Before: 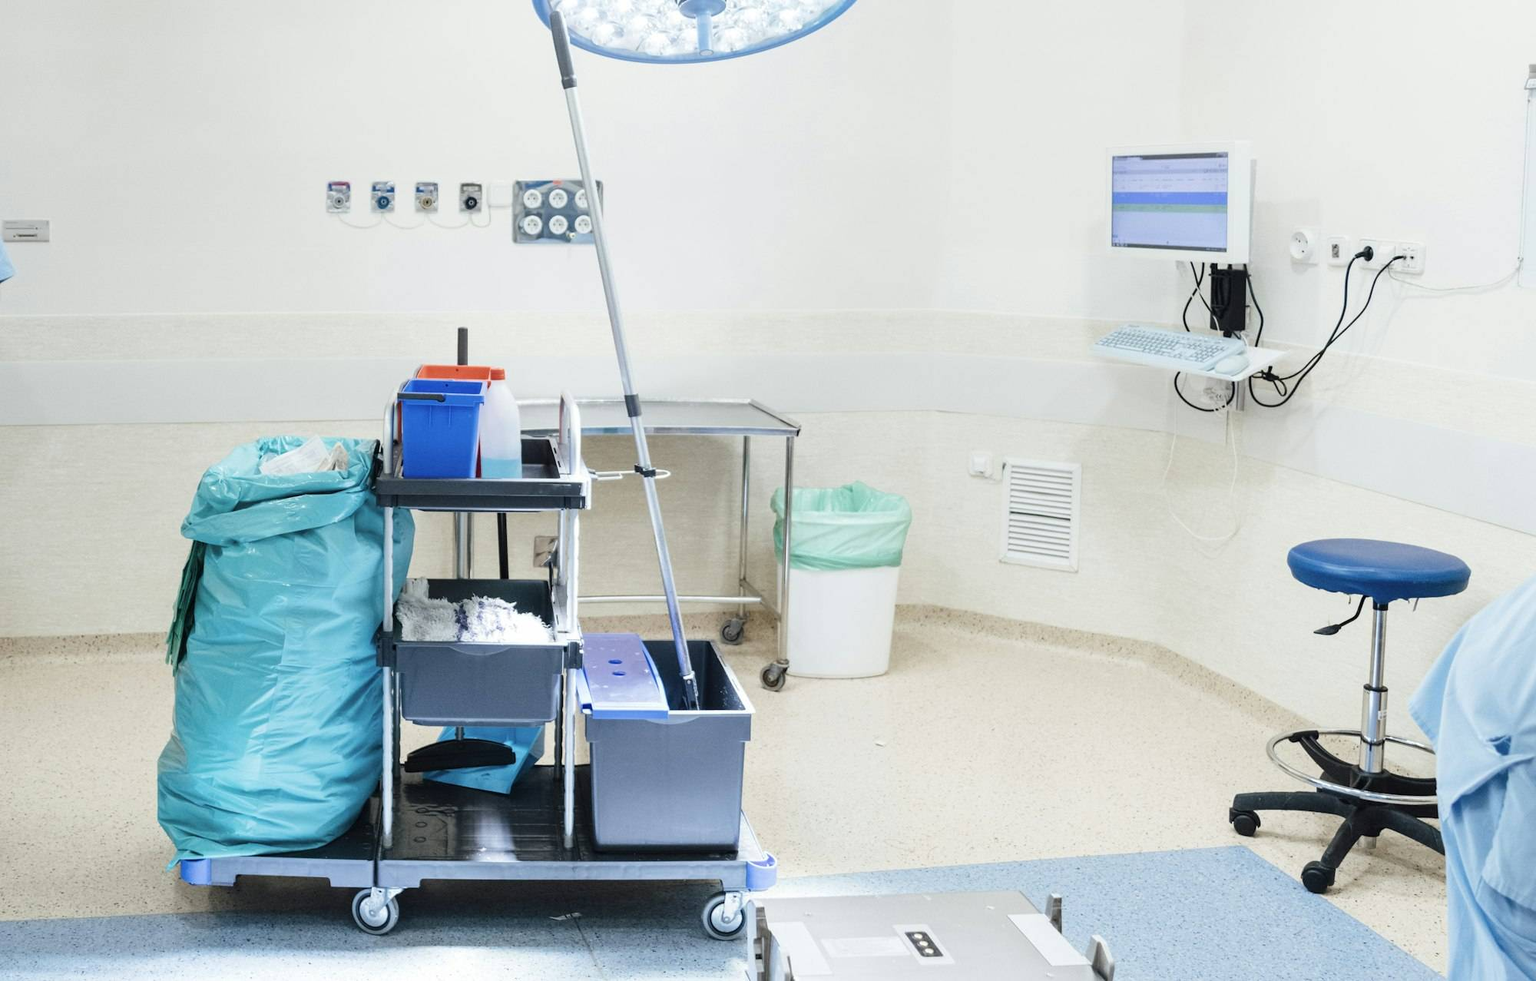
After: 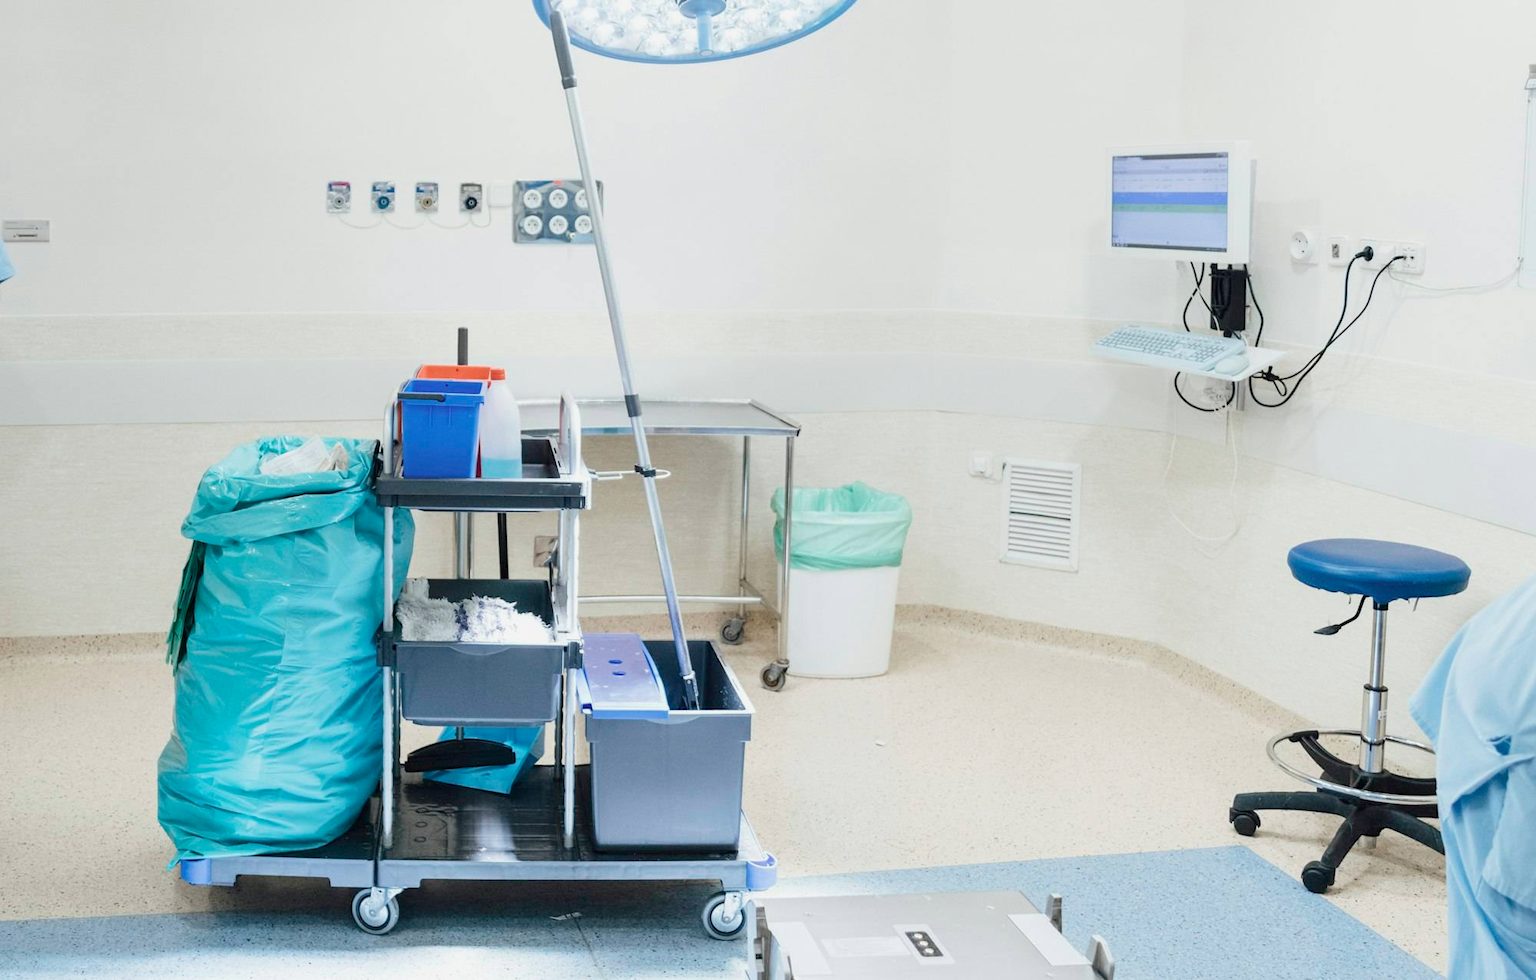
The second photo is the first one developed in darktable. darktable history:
exposure: exposure 0.207 EV, compensate highlight preservation false
color balance: contrast -15%
